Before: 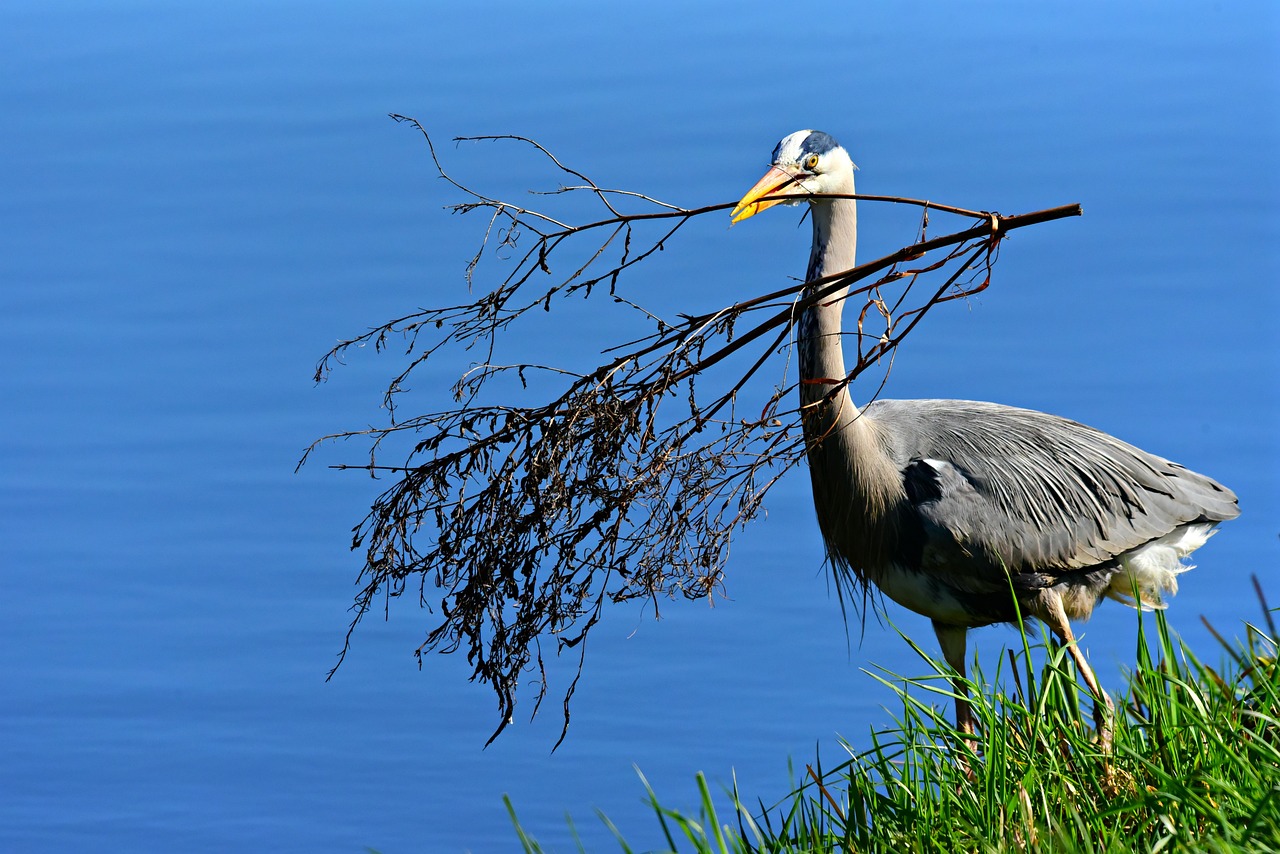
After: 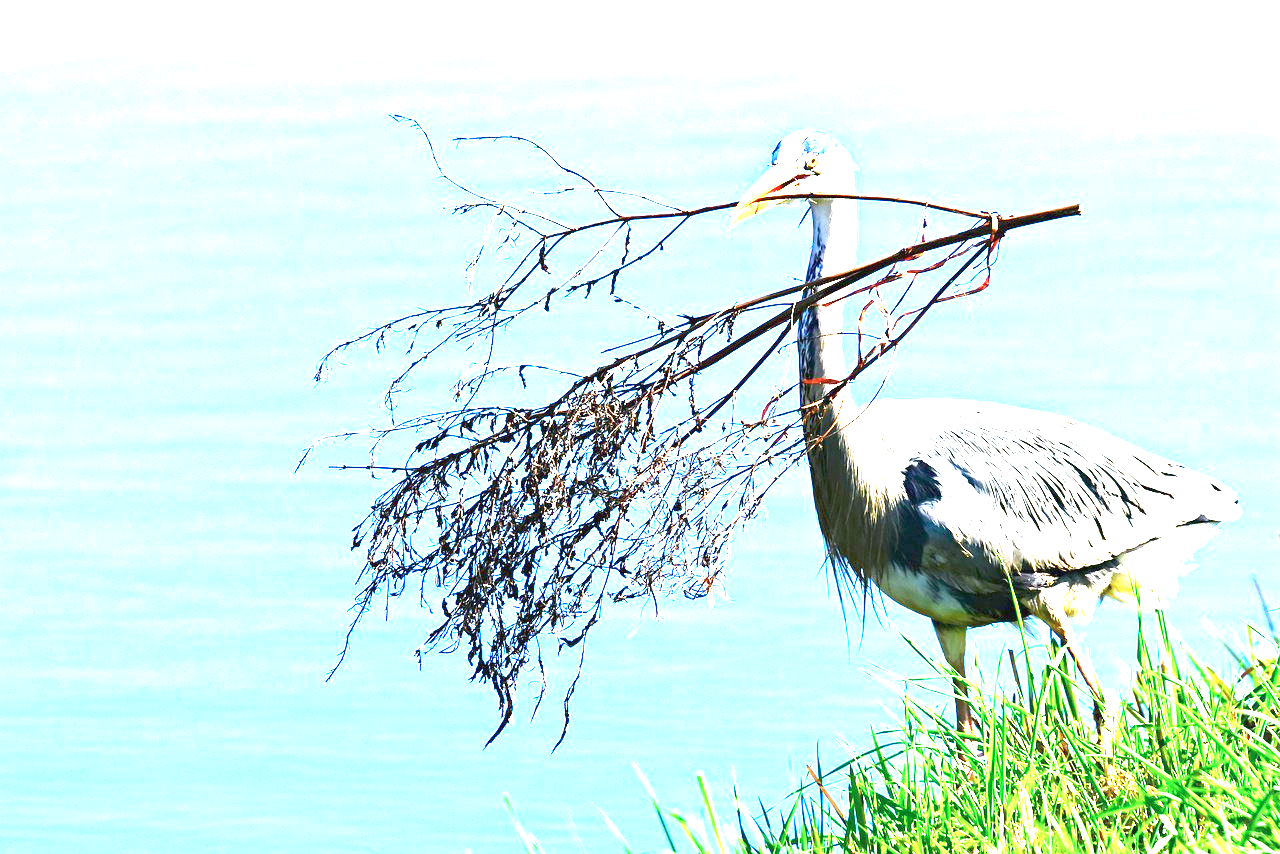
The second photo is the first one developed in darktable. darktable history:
exposure: black level correction 0, exposure 3.922 EV, compensate exposure bias true, compensate highlight preservation false
color calibration: gray › normalize channels true, illuminant as shot in camera, x 0.358, y 0.373, temperature 4628.91 K, gamut compression 0.028
